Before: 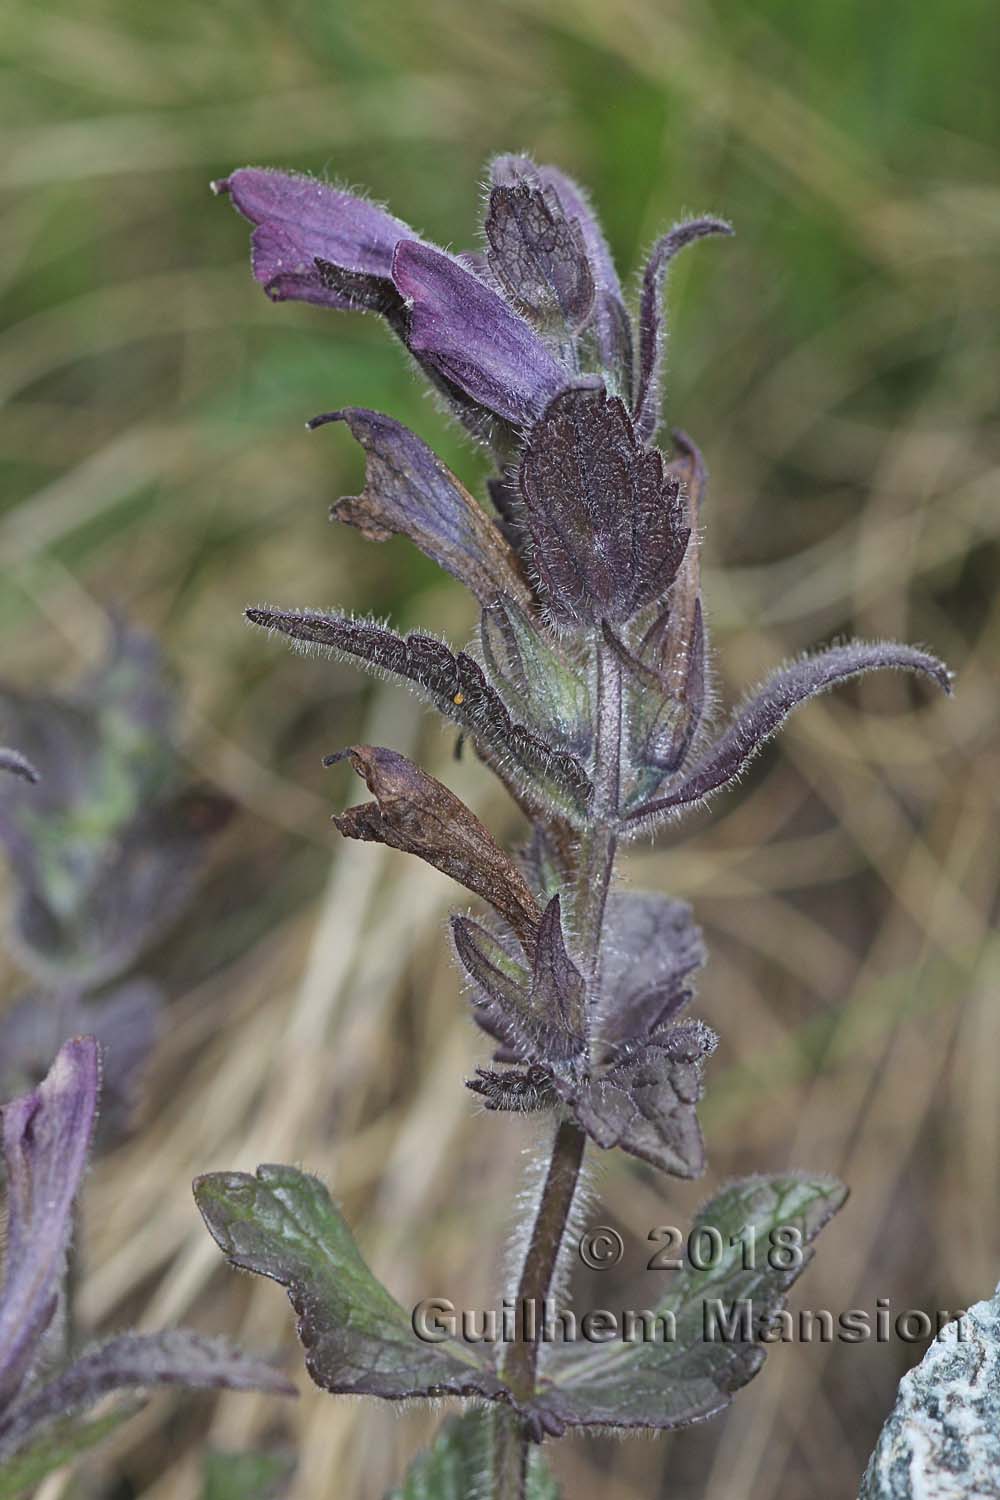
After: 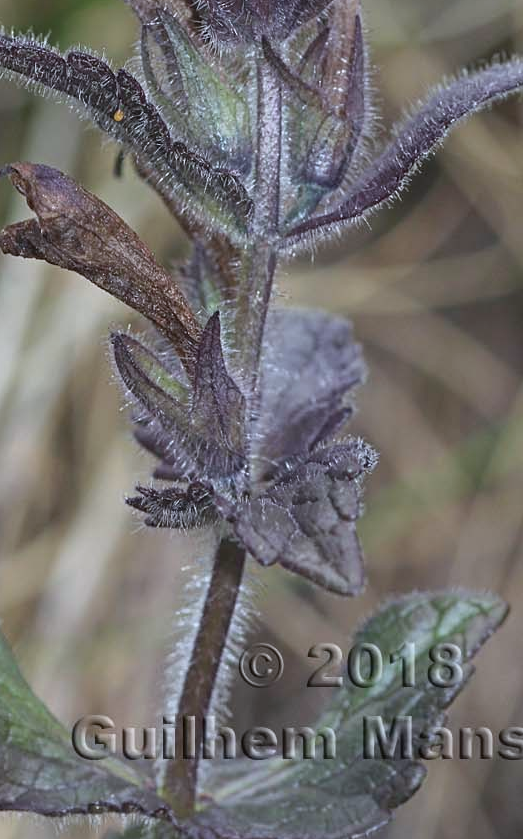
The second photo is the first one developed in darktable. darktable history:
crop: left 34.092%, top 38.882%, right 13.556%, bottom 5.161%
color correction: highlights a* -0.849, highlights b* -8.37
